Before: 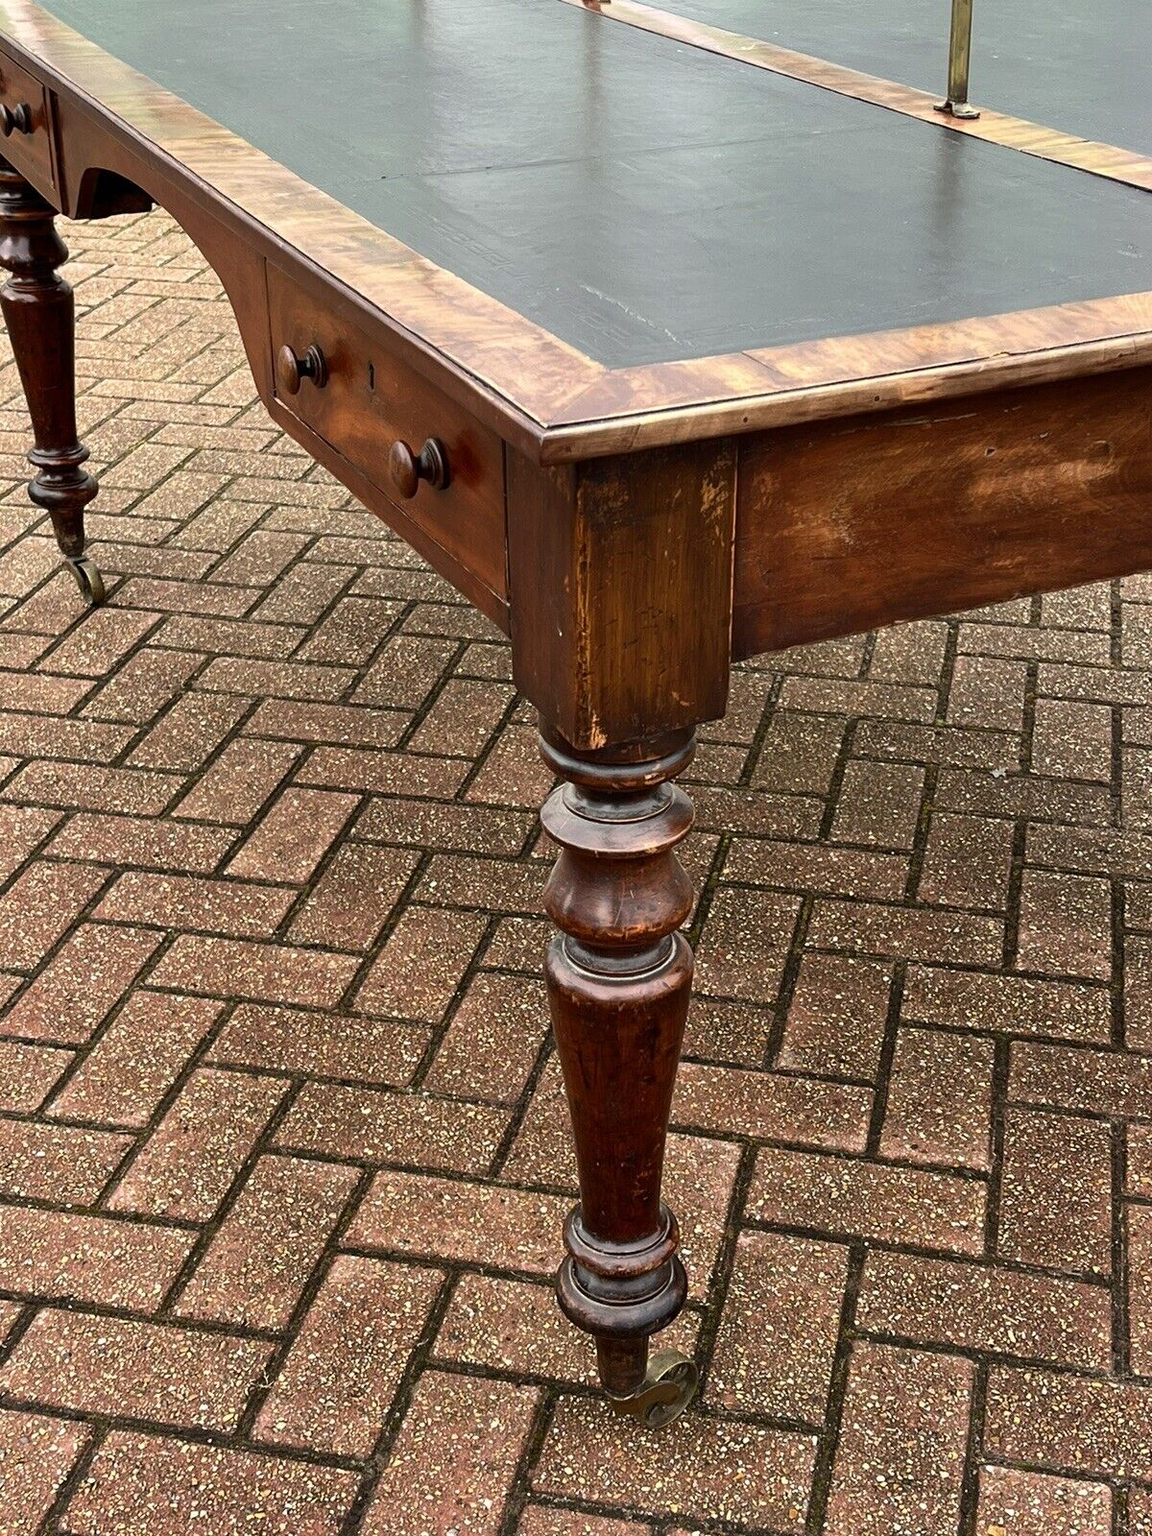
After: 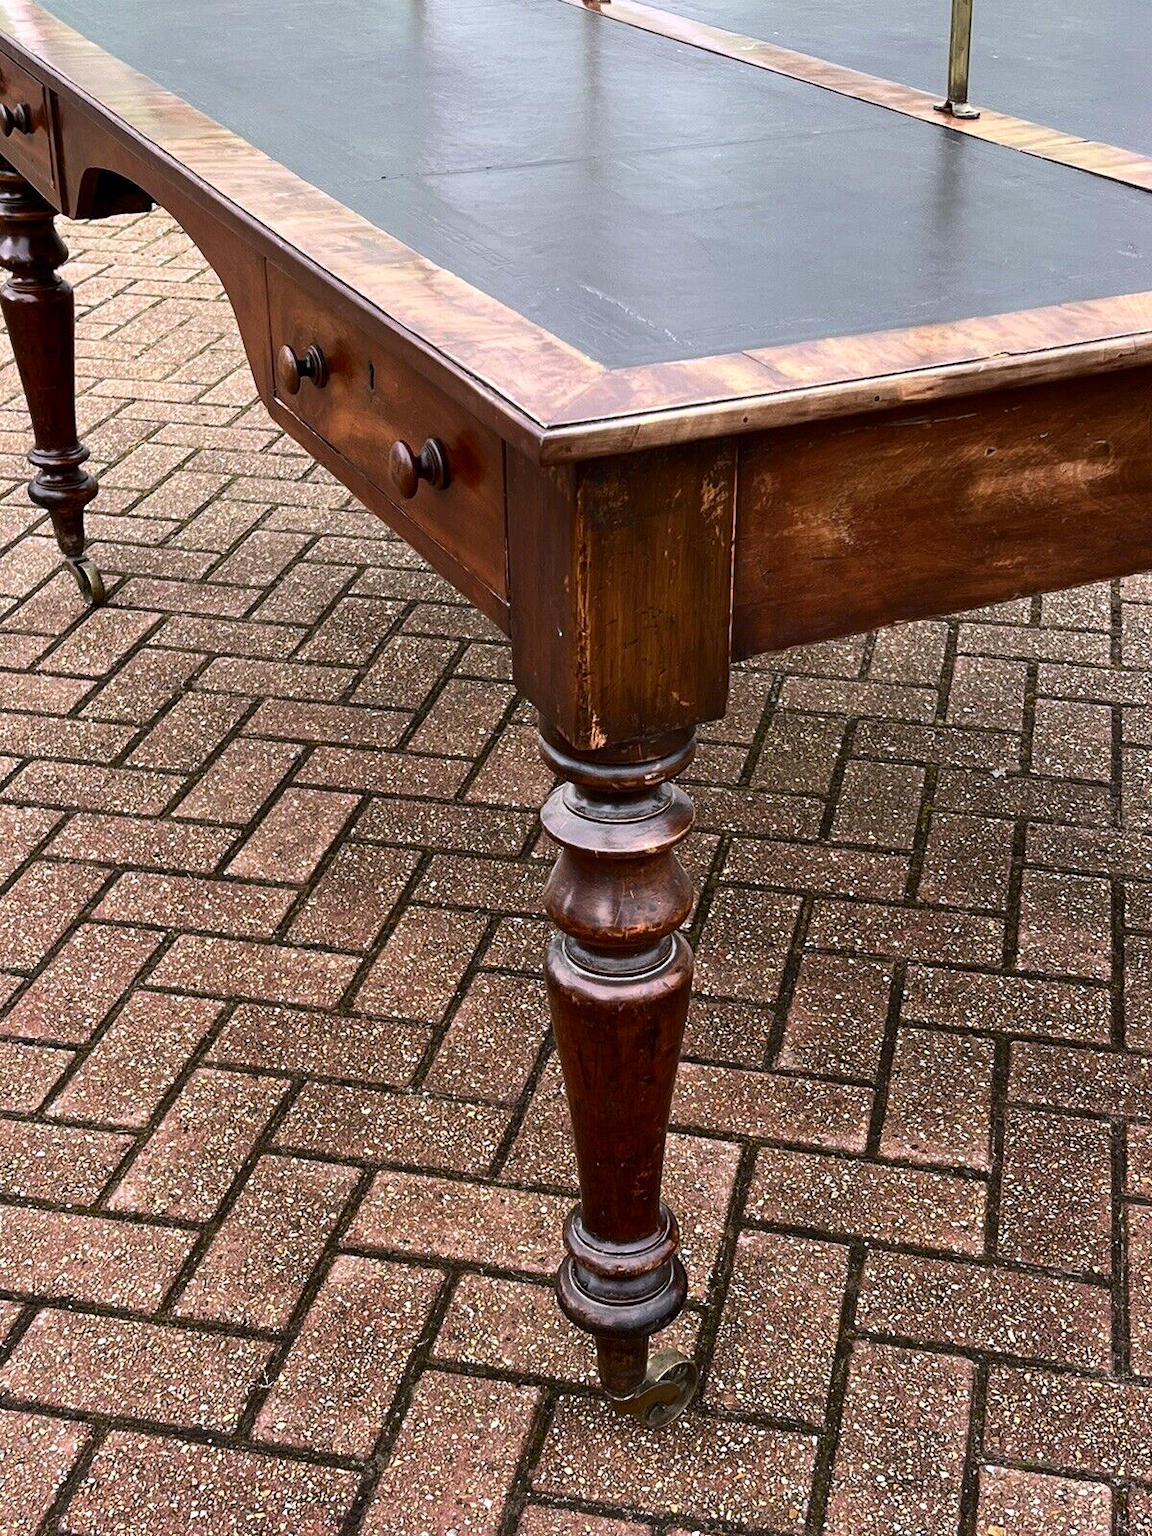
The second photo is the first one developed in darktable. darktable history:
white balance: red 1.004, blue 1.096
contrast brightness saturation: contrast 0.14
